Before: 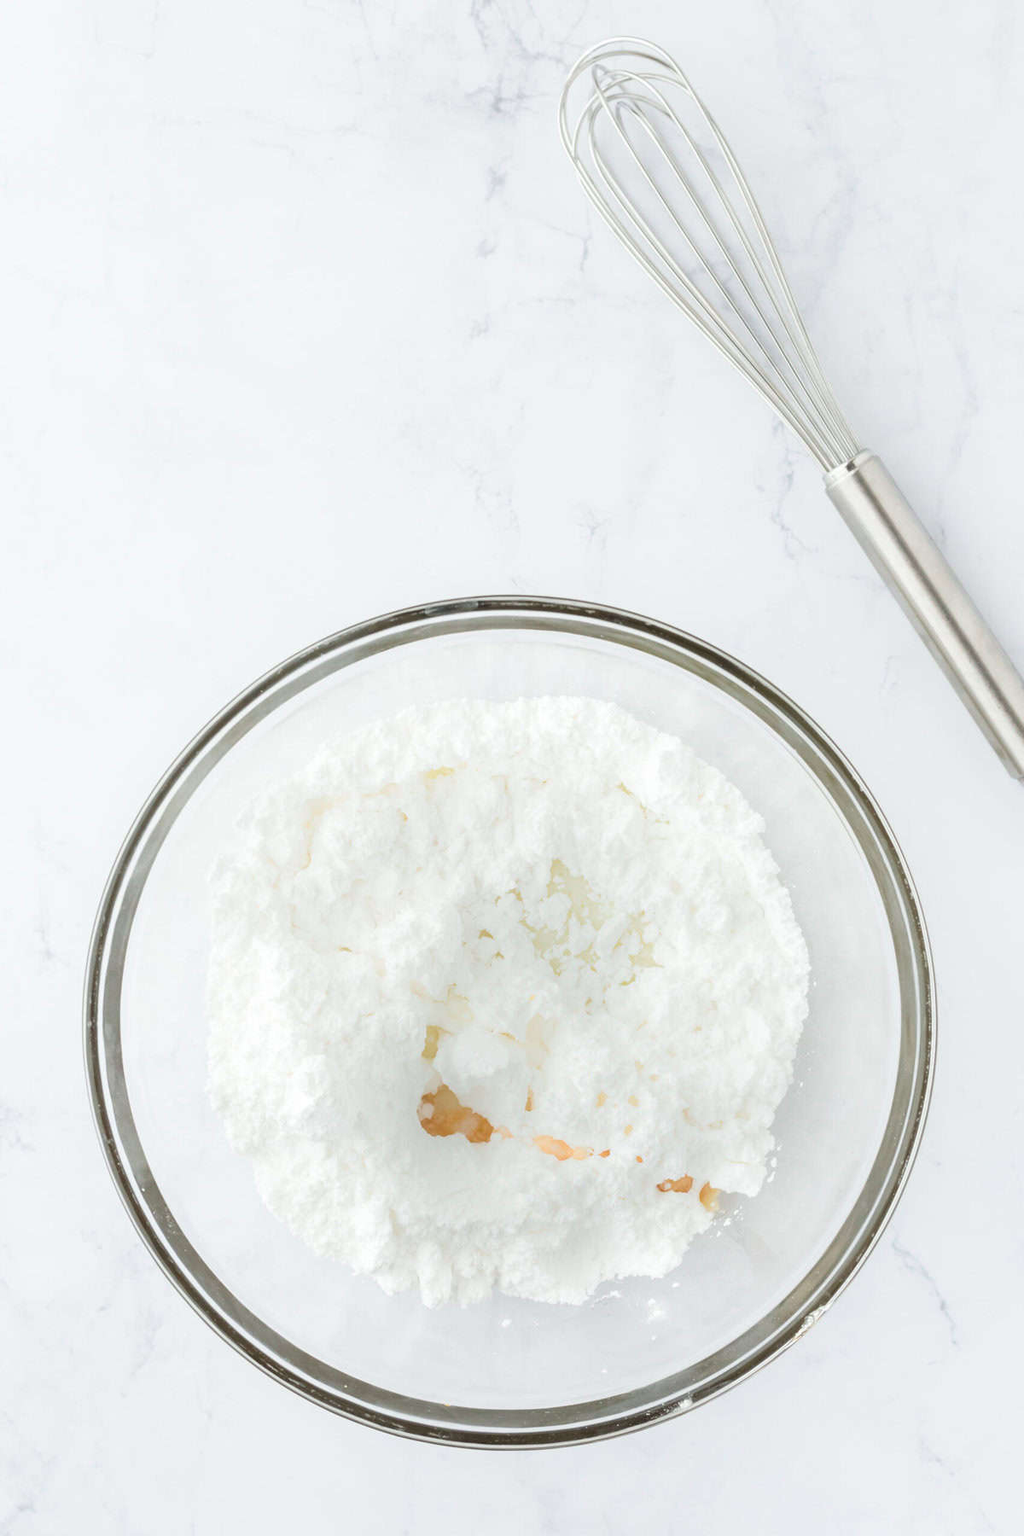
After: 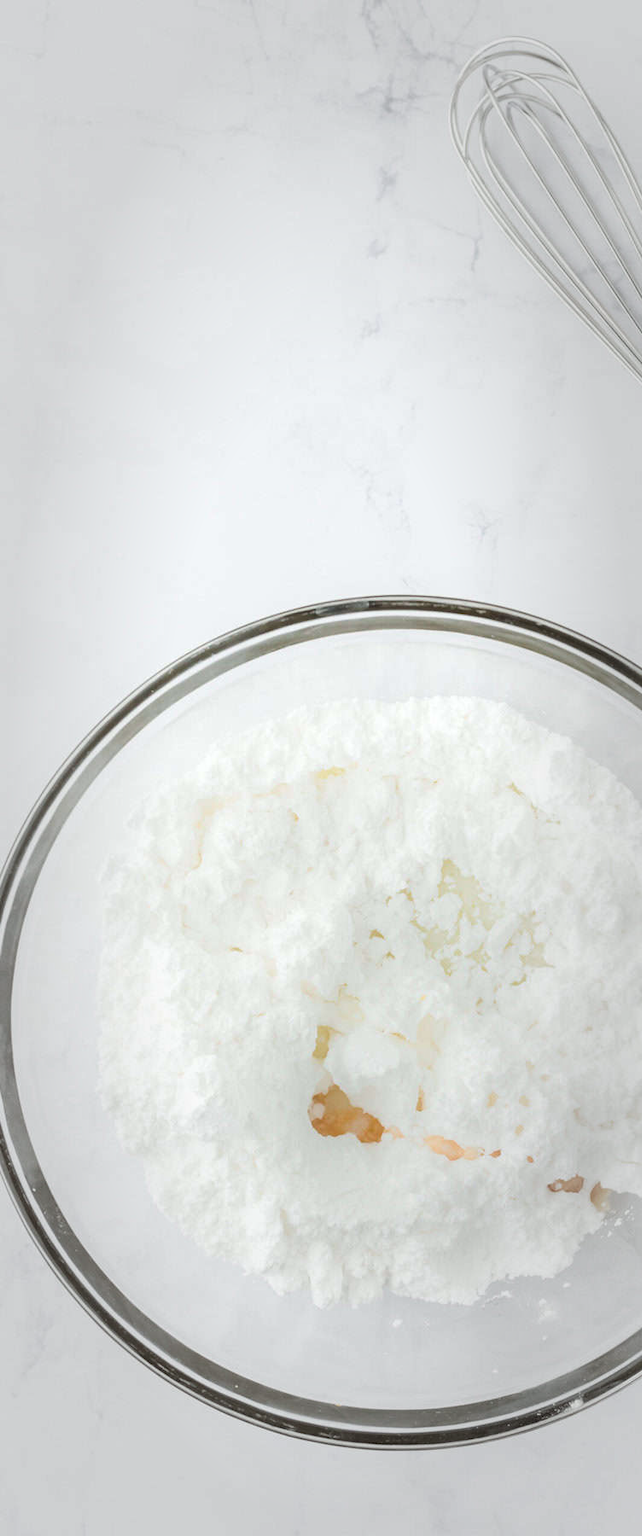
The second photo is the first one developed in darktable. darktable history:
crop: left 10.745%, right 26.438%
vignetting: fall-off start 48.16%, brightness -0.278, automatic ratio true, width/height ratio 1.292
